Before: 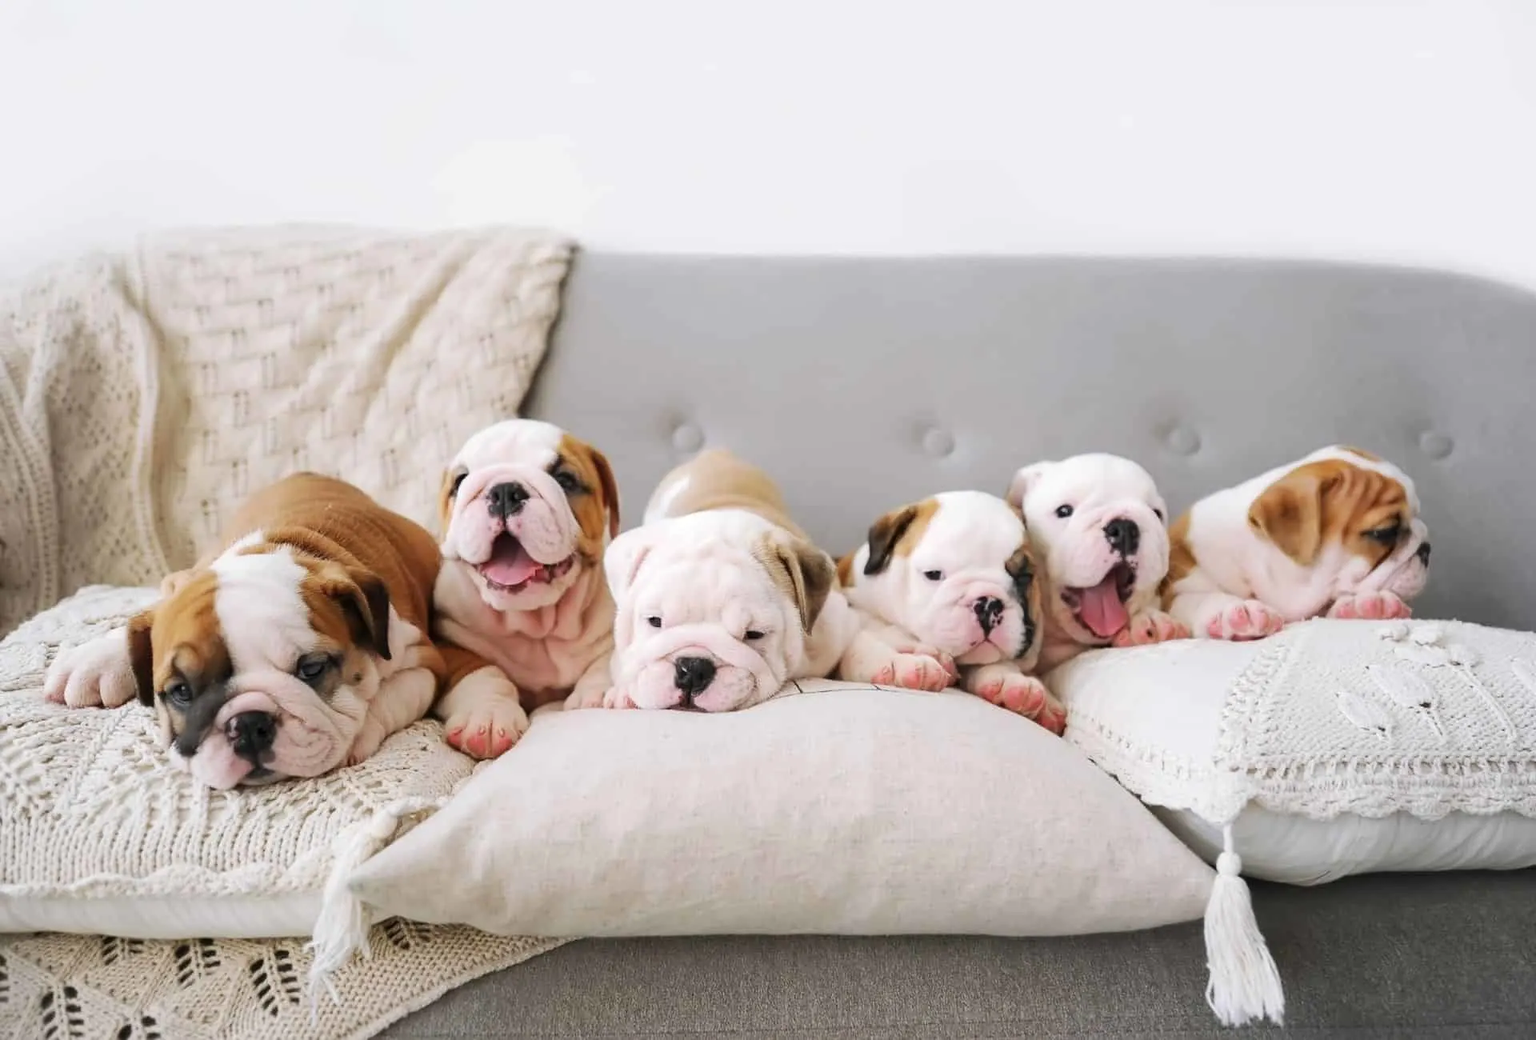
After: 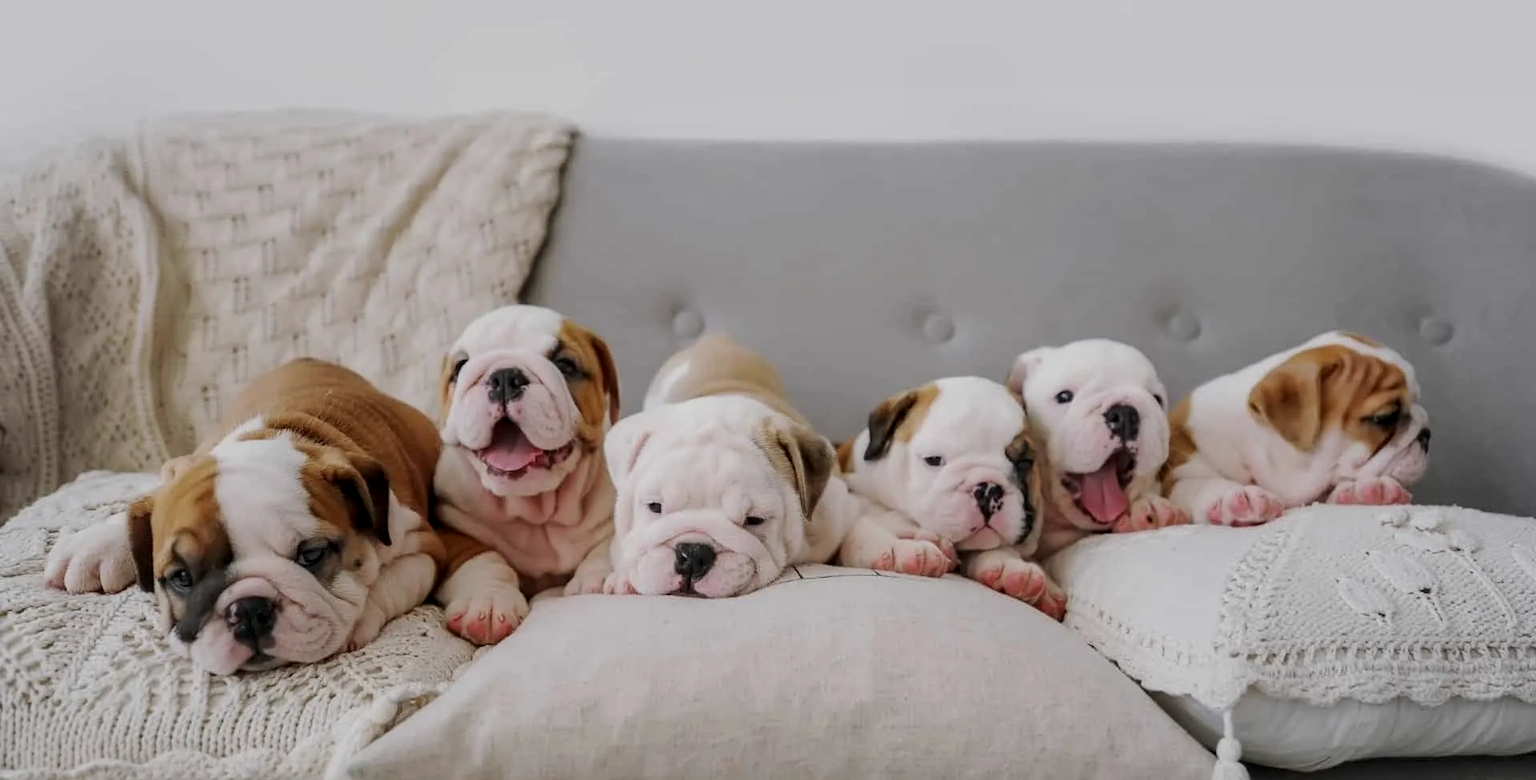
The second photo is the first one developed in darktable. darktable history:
exposure: black level correction 0, exposure -0.721 EV, compensate highlight preservation false
local contrast: on, module defaults
crop: top 11.038%, bottom 13.962%
